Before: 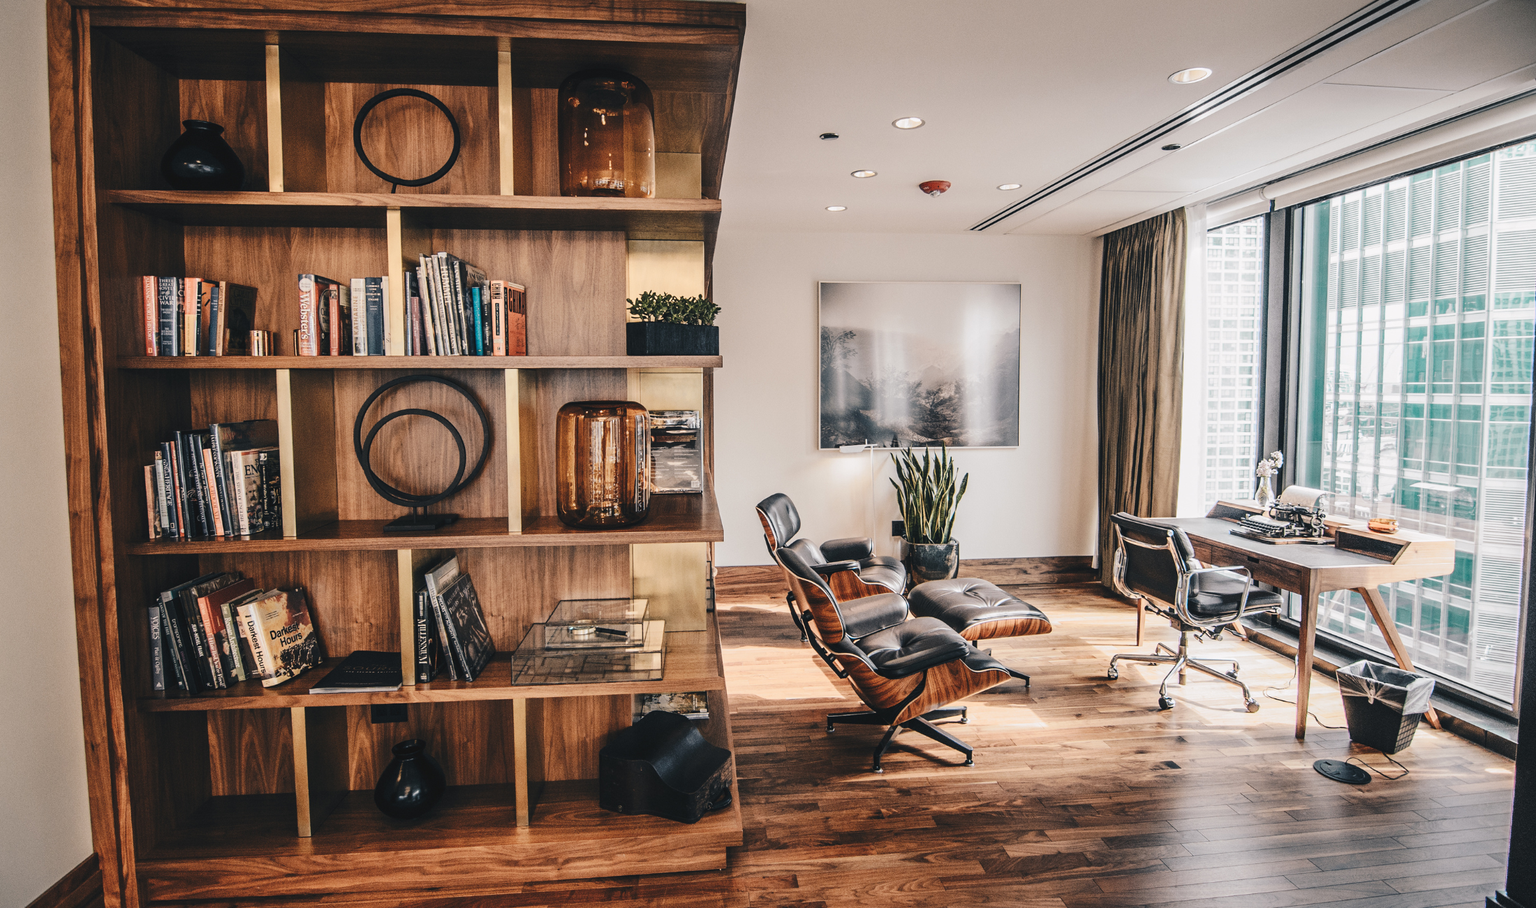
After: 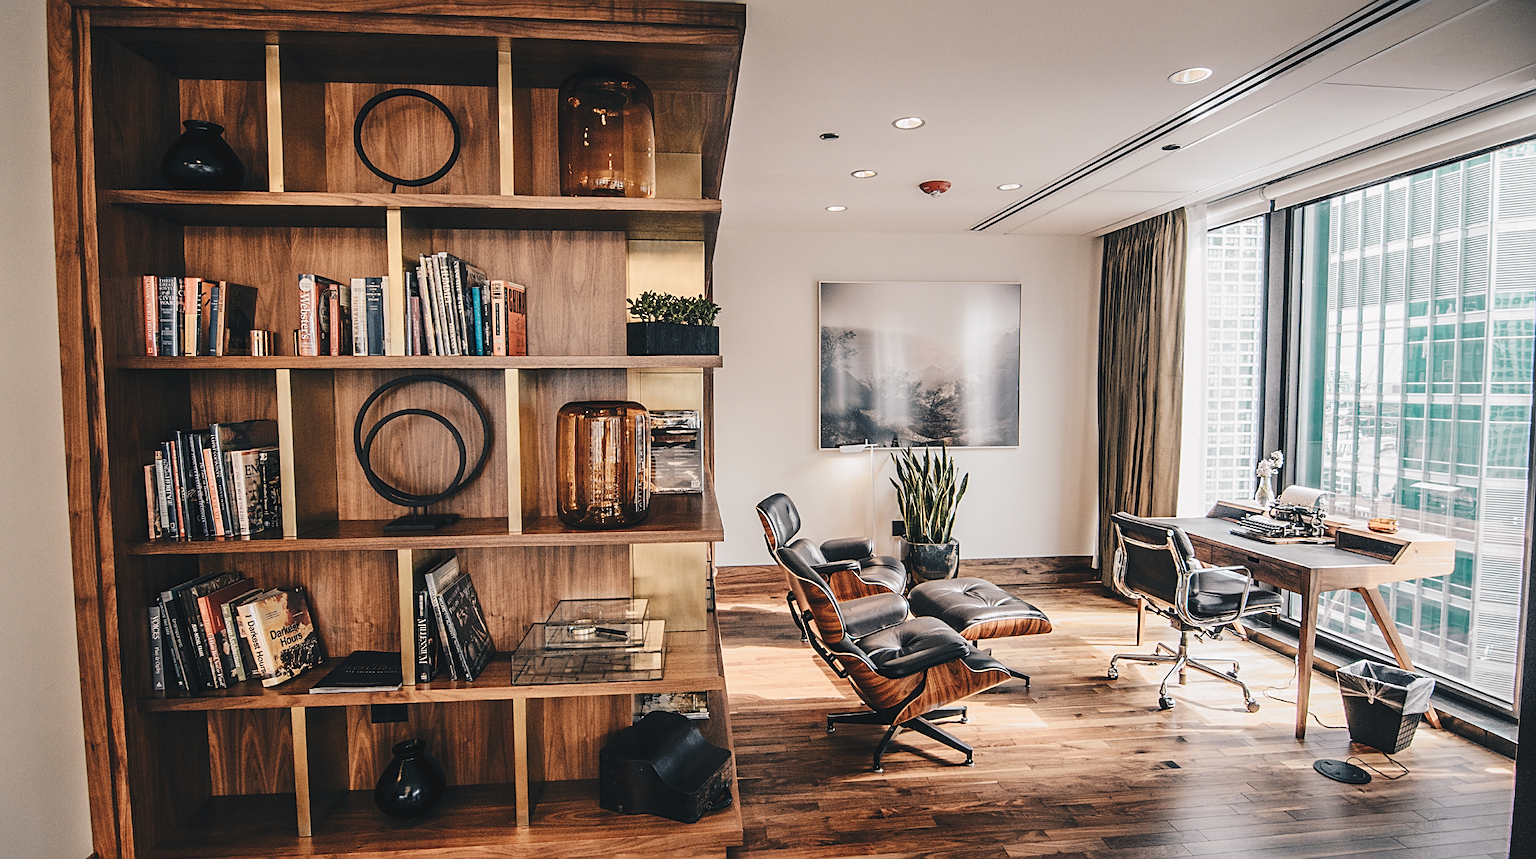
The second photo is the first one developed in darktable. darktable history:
sharpen: on, module defaults
crop and rotate: top 0%, bottom 5.284%
